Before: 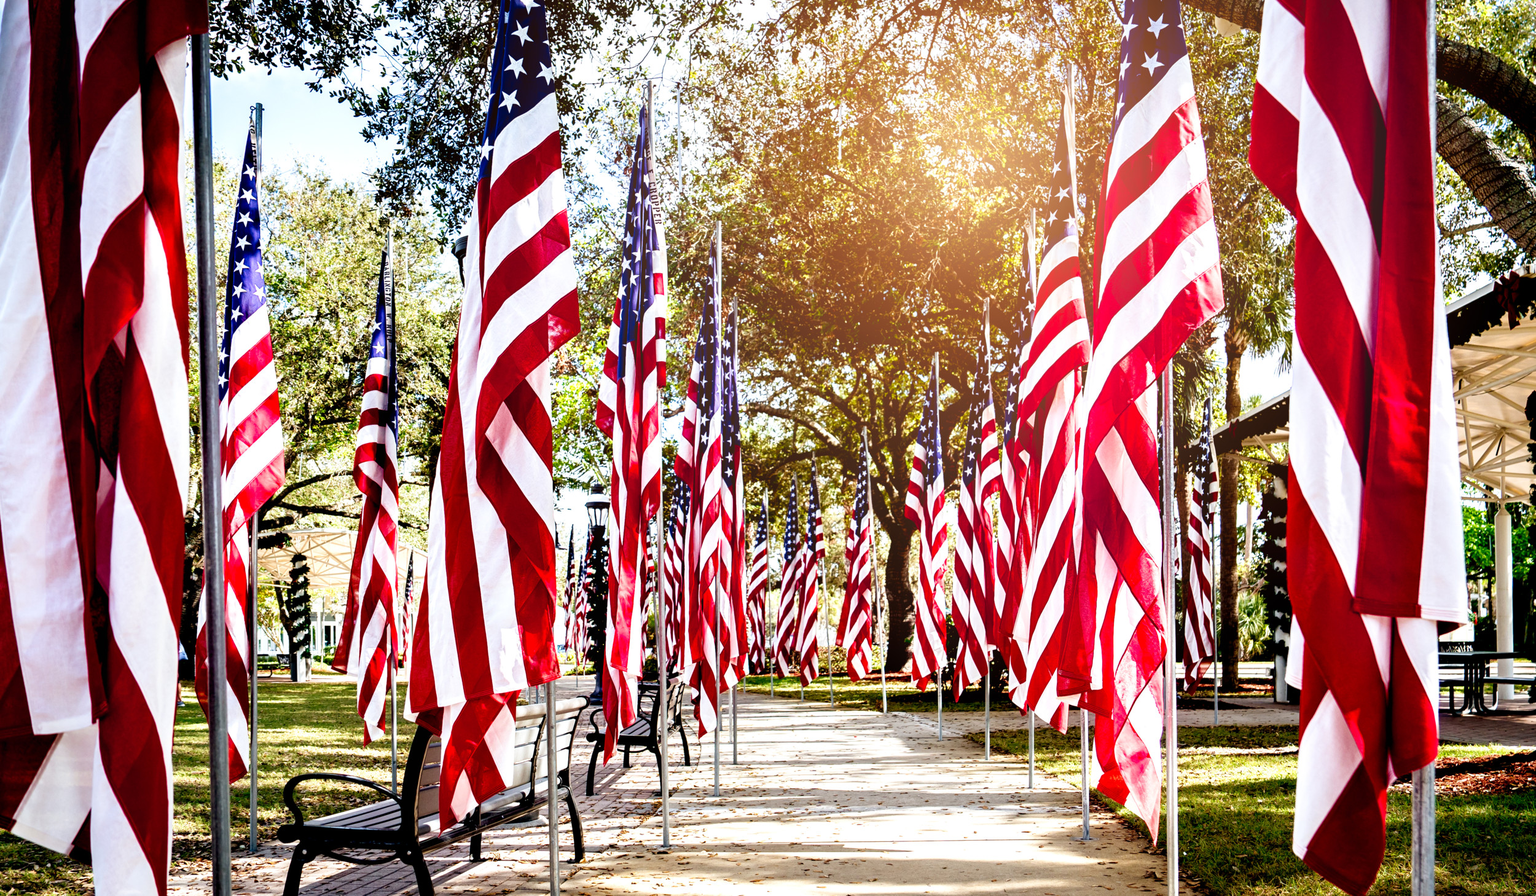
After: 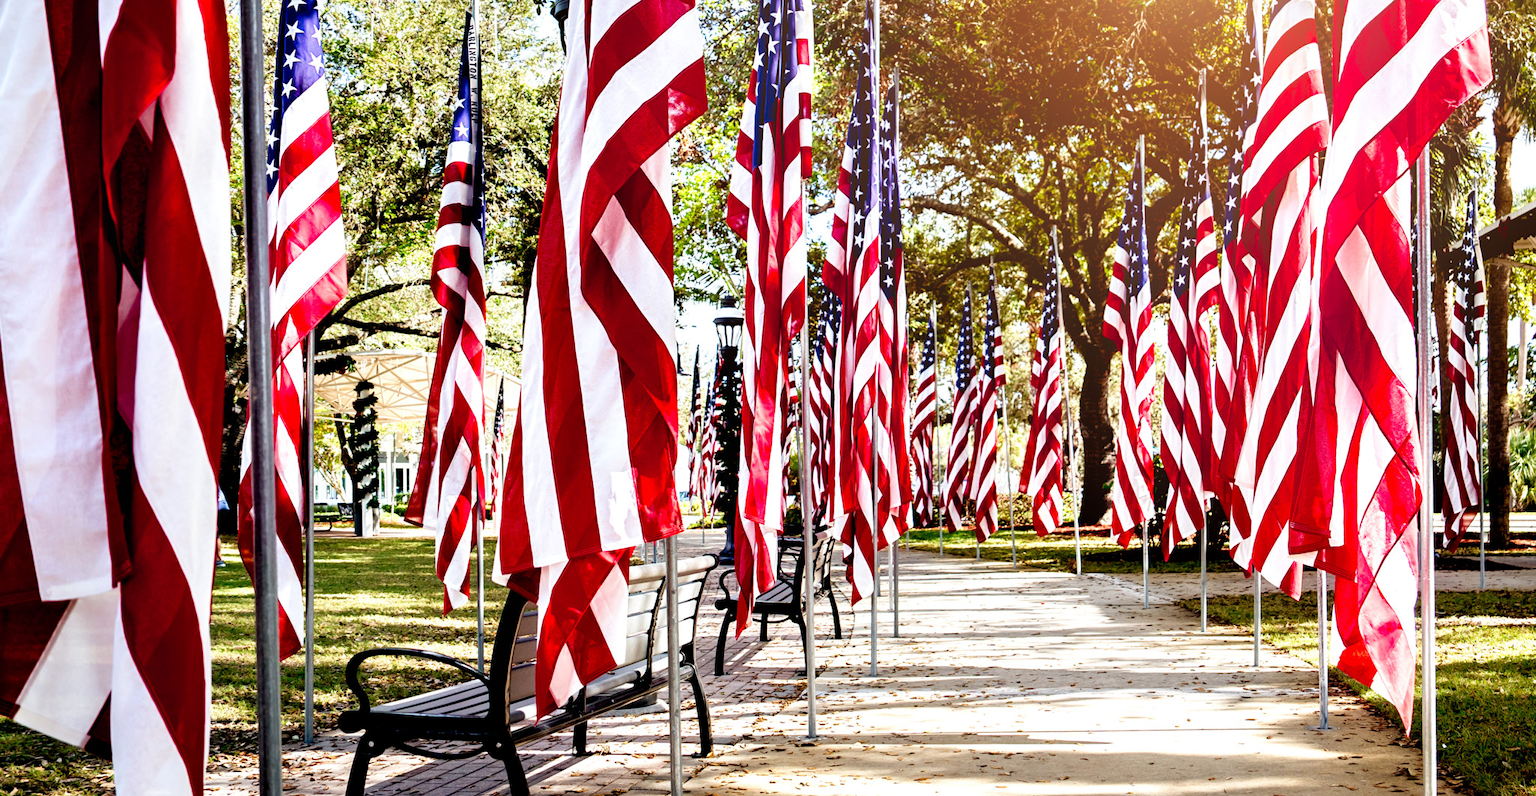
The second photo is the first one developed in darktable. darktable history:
crop: top 26.971%, right 17.95%
